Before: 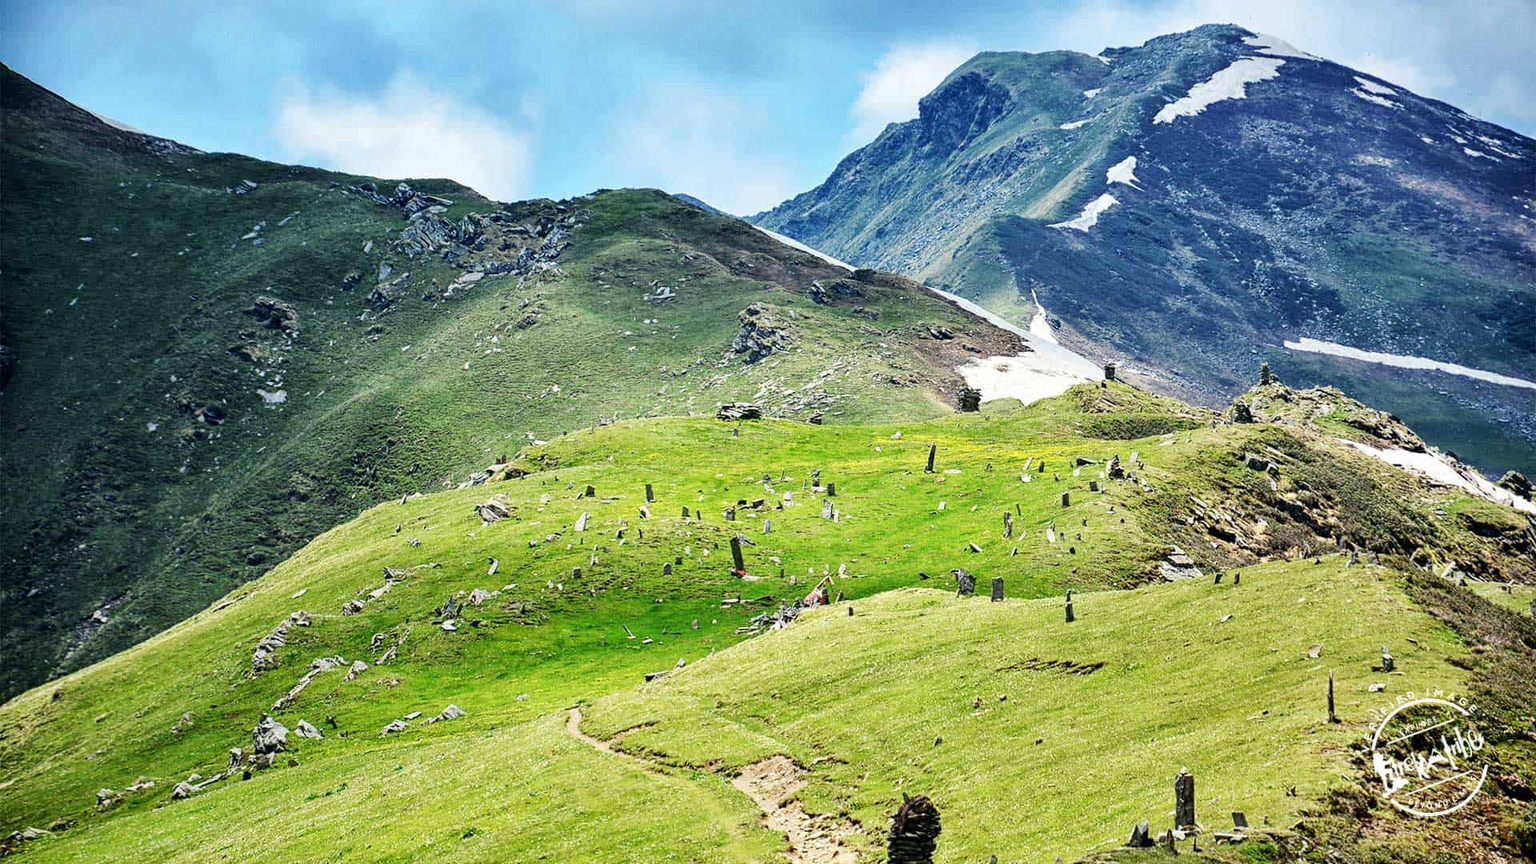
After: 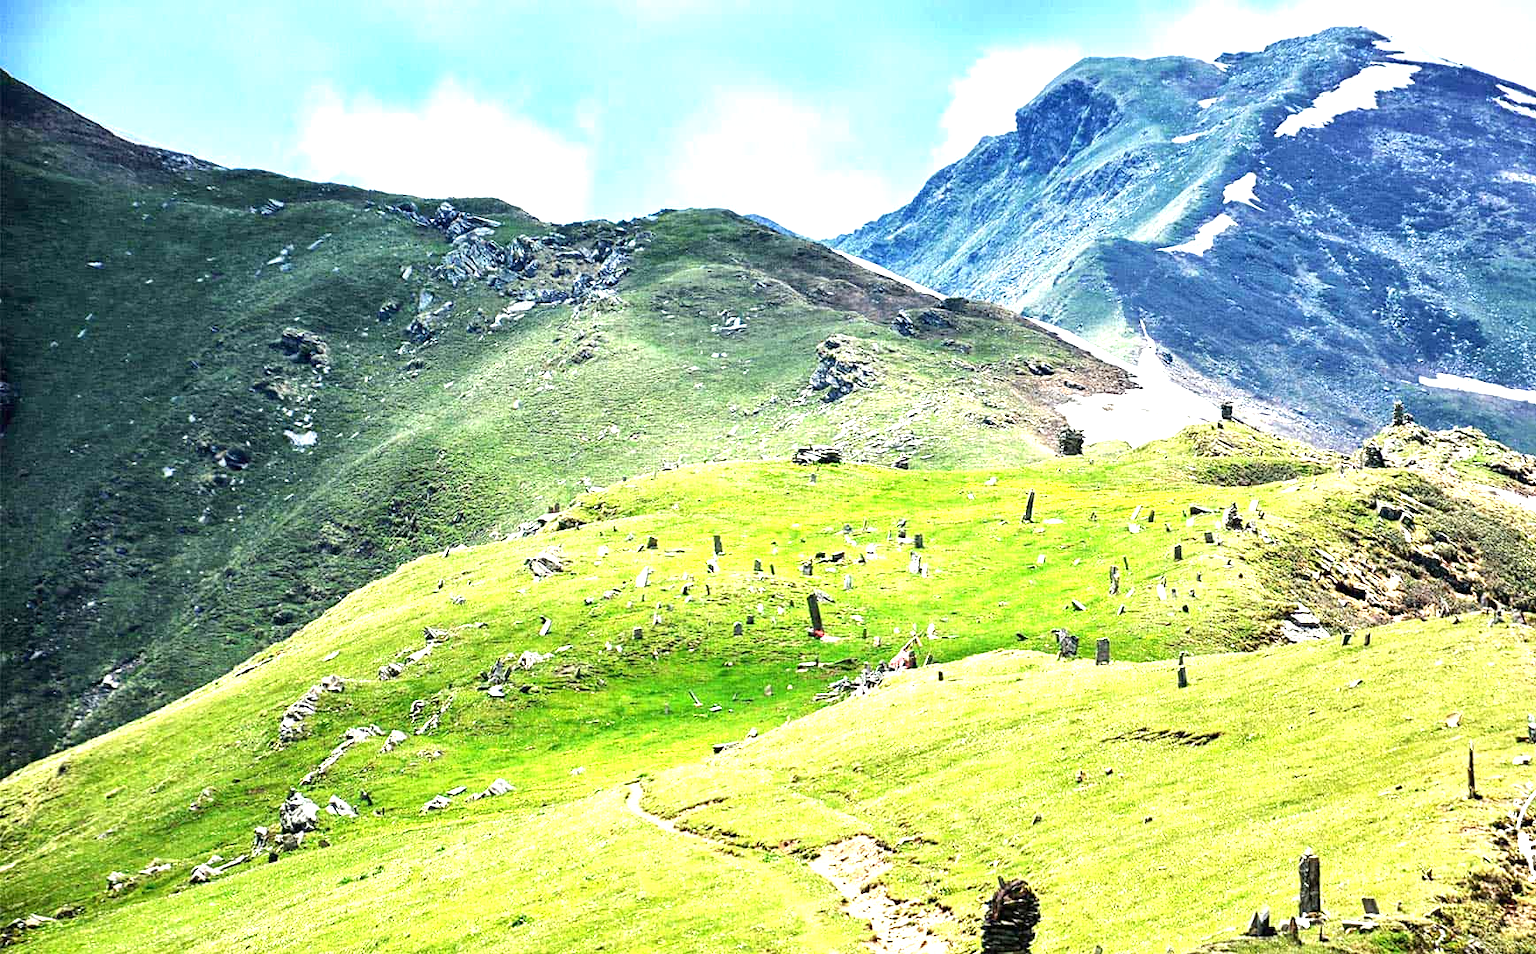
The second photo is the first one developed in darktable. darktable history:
exposure: exposure 1.089 EV, compensate highlight preservation false
crop: right 9.509%, bottom 0.031%
